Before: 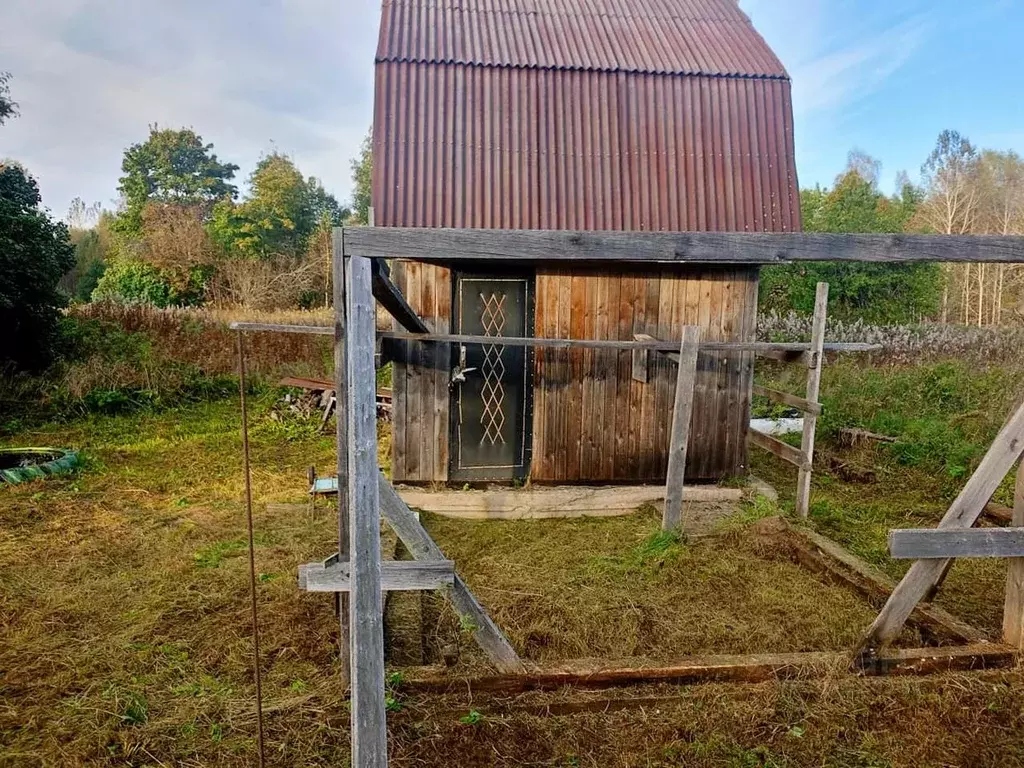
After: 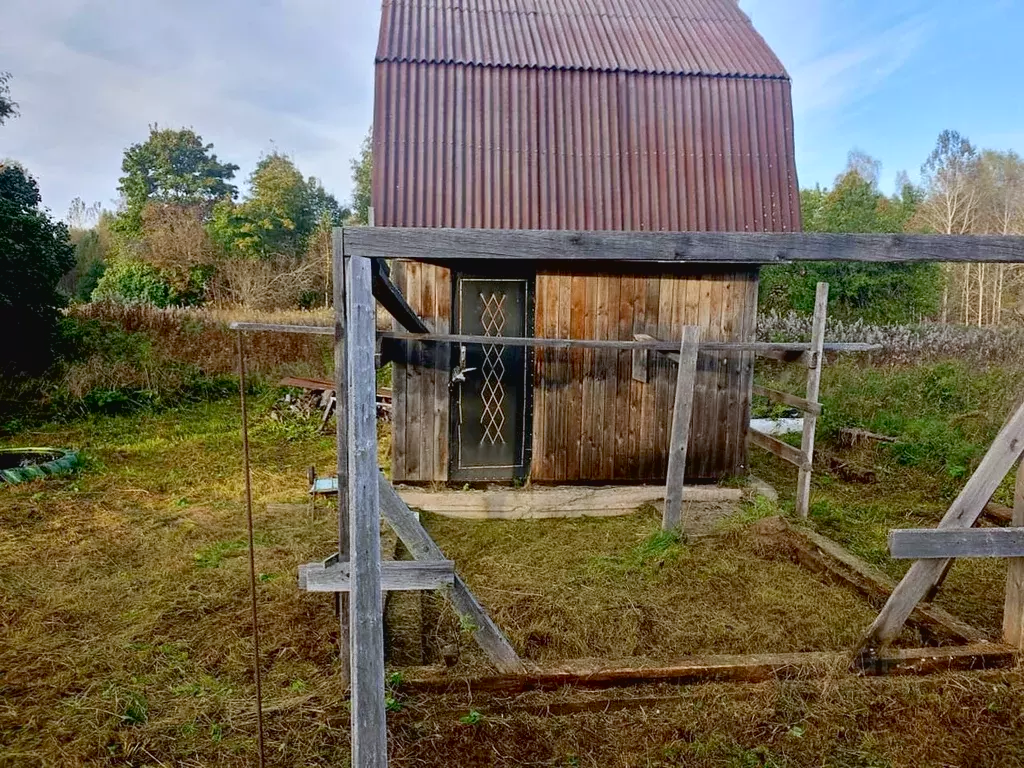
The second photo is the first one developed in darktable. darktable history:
exposure: black level correction 0.007, exposure 0.159 EV, compensate highlight preservation false
white balance: red 0.967, blue 1.049
contrast brightness saturation: contrast -0.08, brightness -0.04, saturation -0.11
